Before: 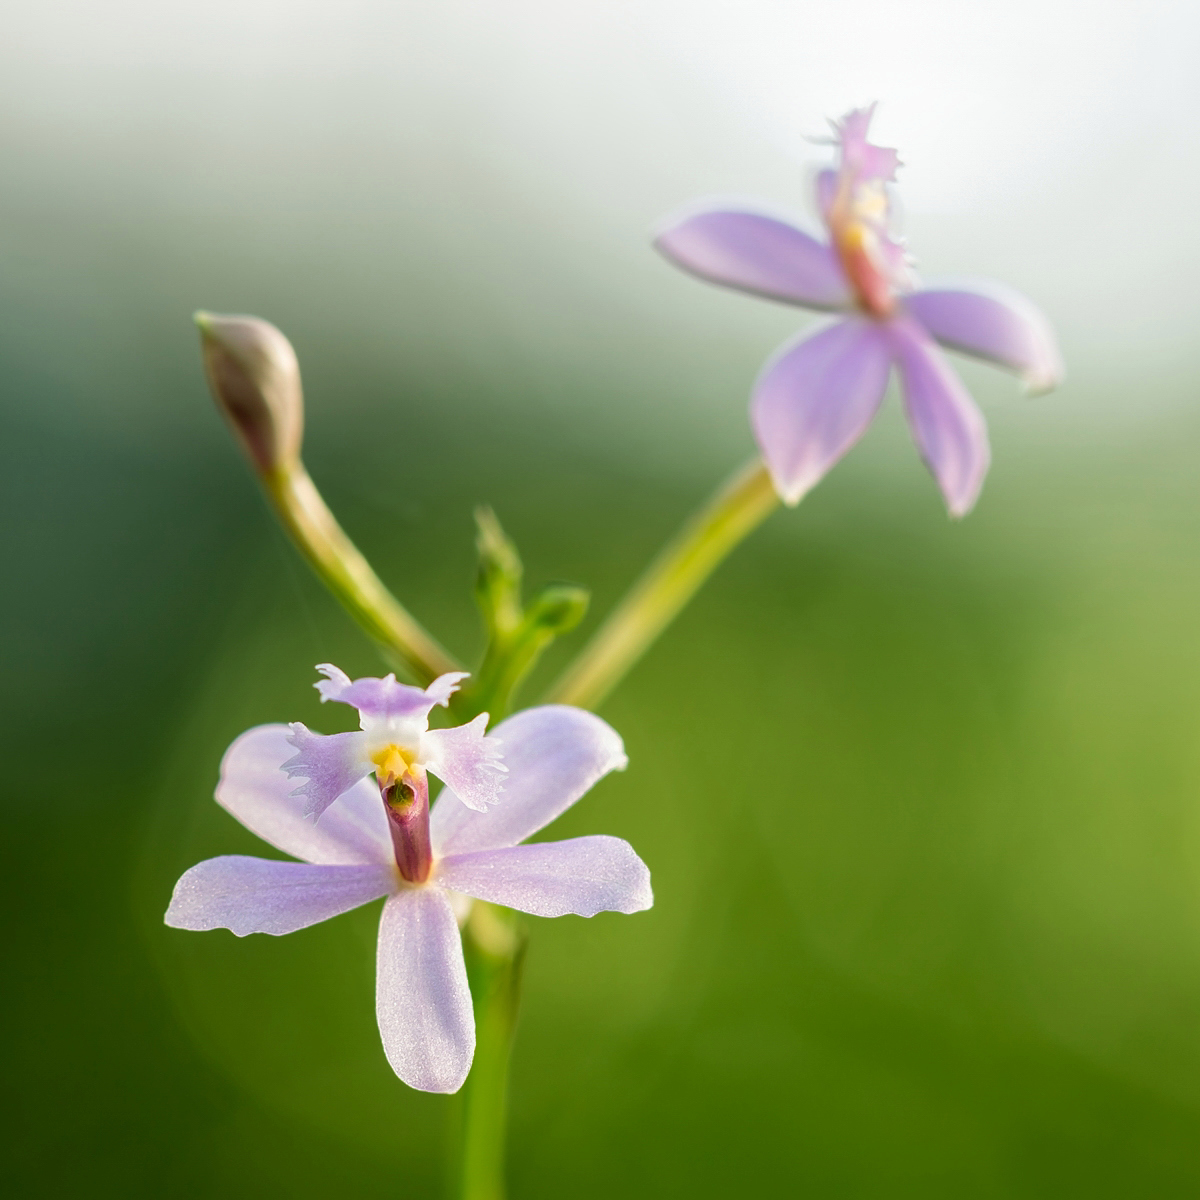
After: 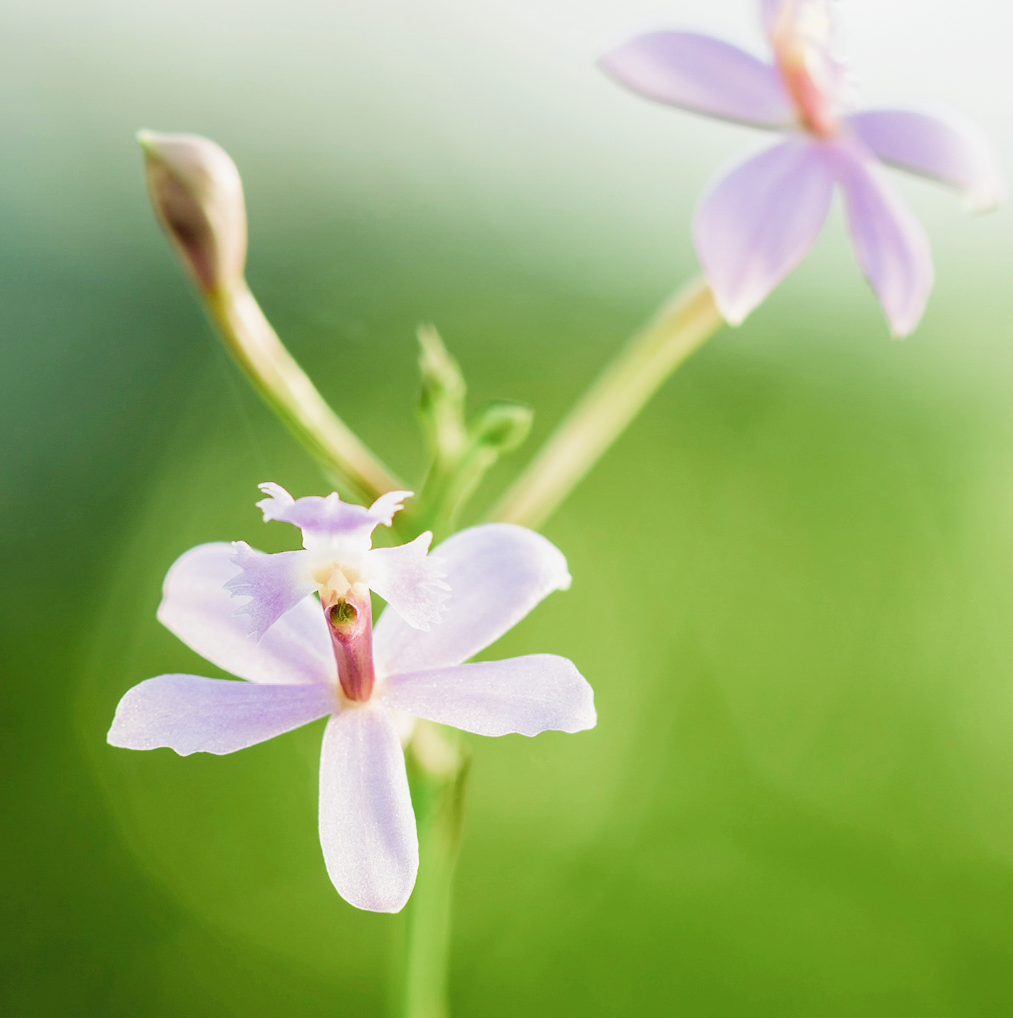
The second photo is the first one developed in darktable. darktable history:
filmic rgb: black relative exposure -7.65 EV, white relative exposure 4.56 EV, hardness 3.61, contrast 1.056, add noise in highlights 0, color science v3 (2019), use custom middle-gray values true, iterations of high-quality reconstruction 10, contrast in highlights soft
crop and rotate: left 4.811%, top 15.104%, right 10.701%
exposure: black level correction 0, exposure 1.199 EV, compensate highlight preservation false
